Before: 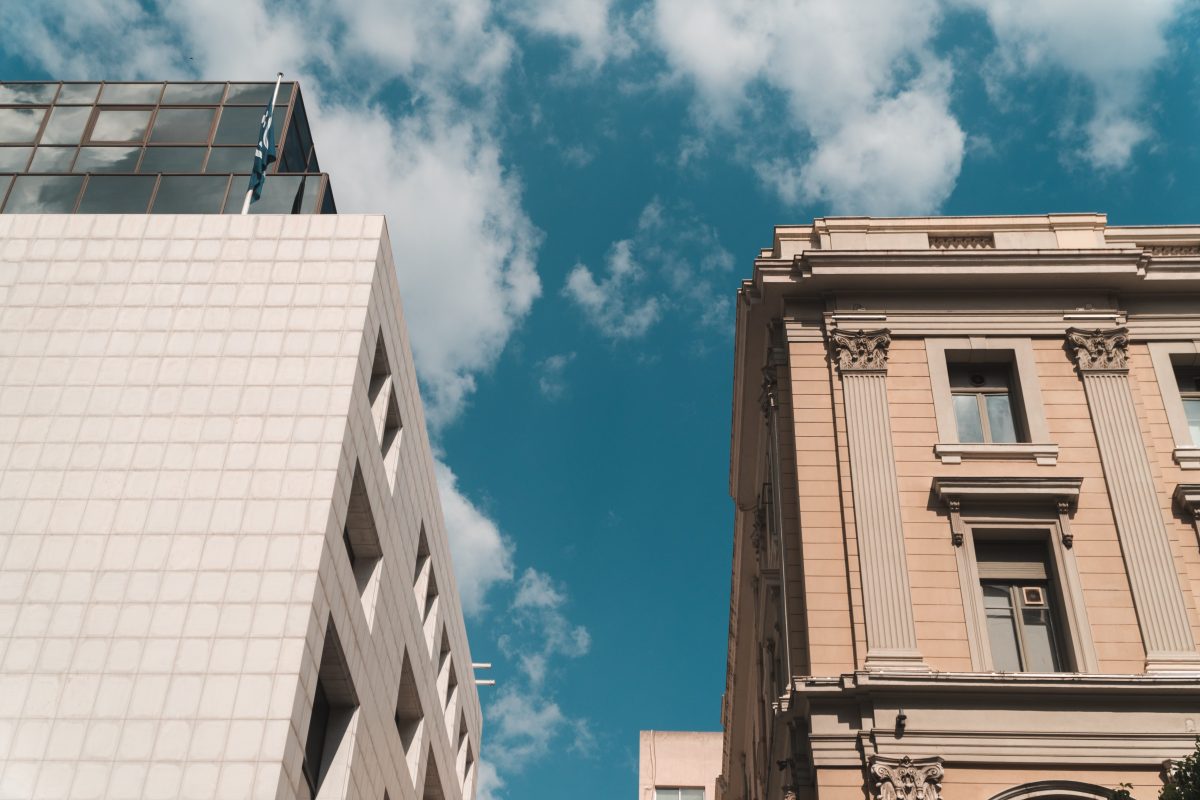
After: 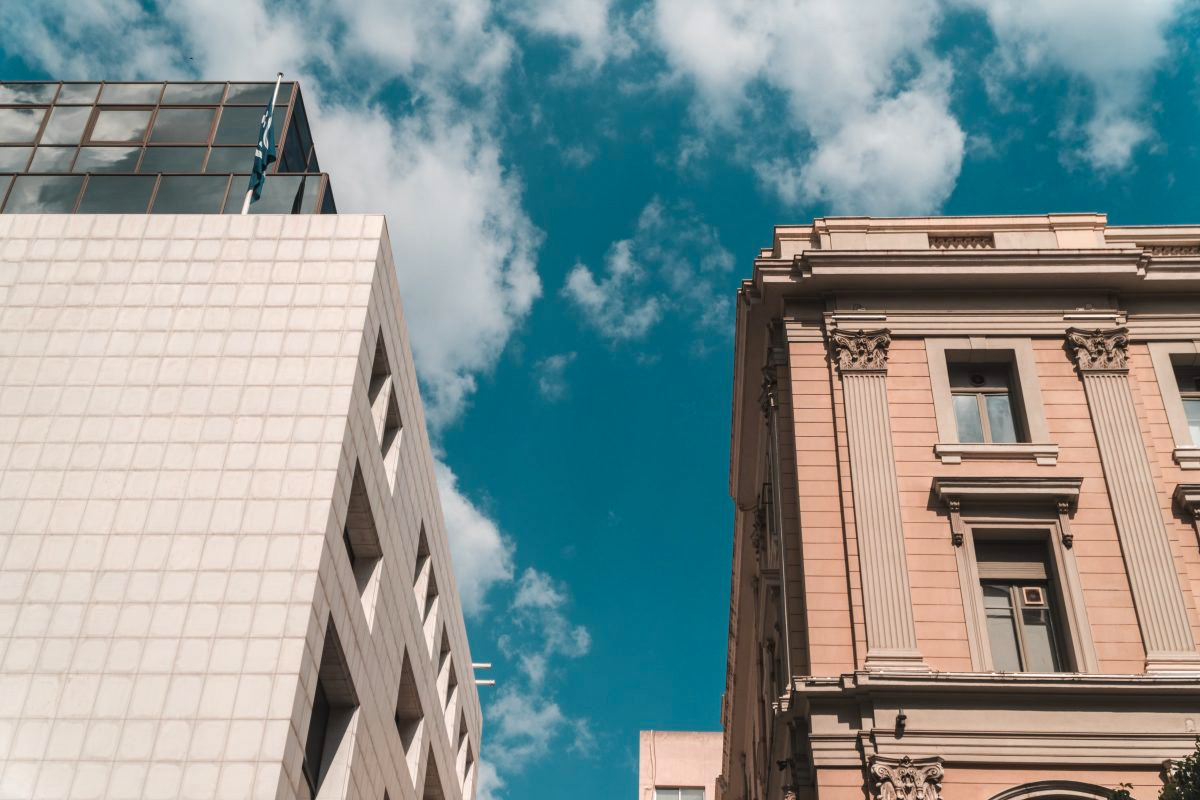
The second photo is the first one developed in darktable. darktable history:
color zones: curves: ch1 [(0.263, 0.53) (0.376, 0.287) (0.487, 0.512) (0.748, 0.547) (1, 0.513)]; ch2 [(0.262, 0.45) (0.751, 0.477)], mix 31.98%
local contrast: on, module defaults
